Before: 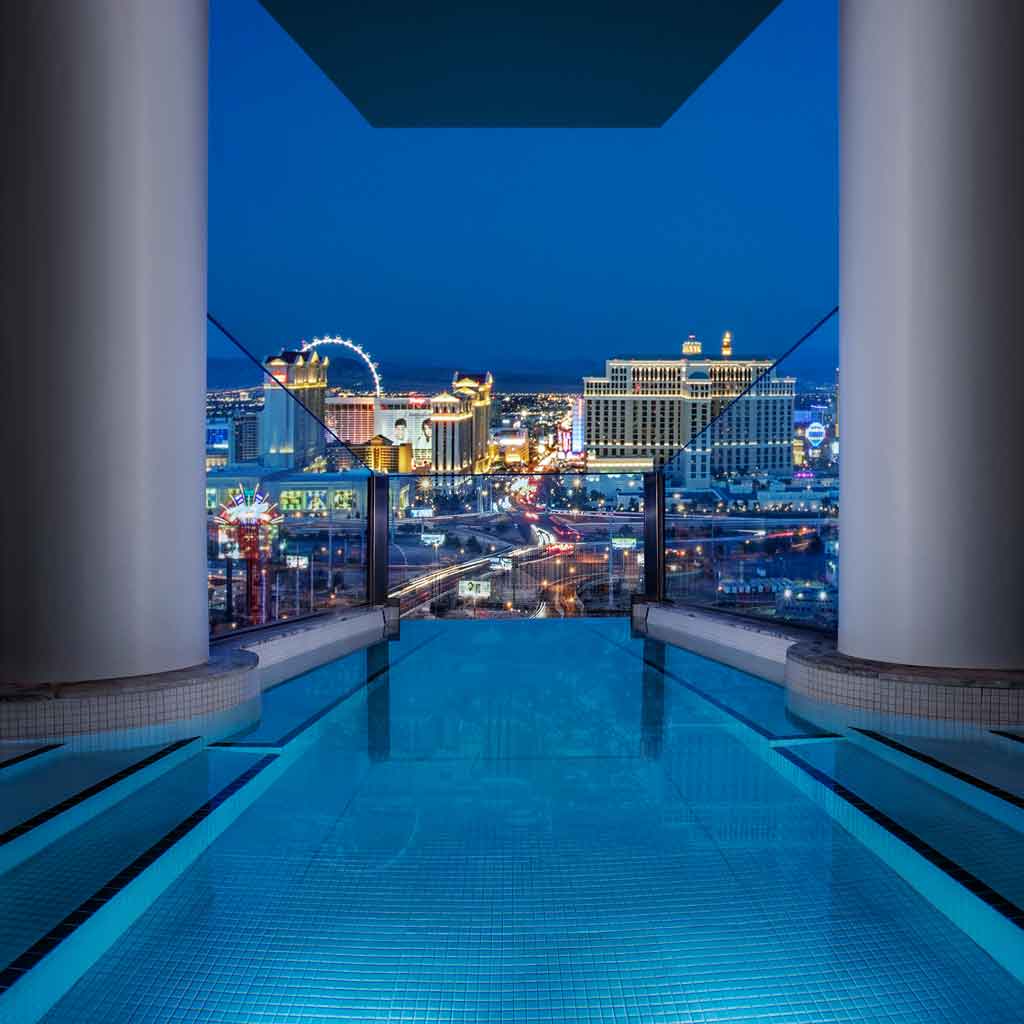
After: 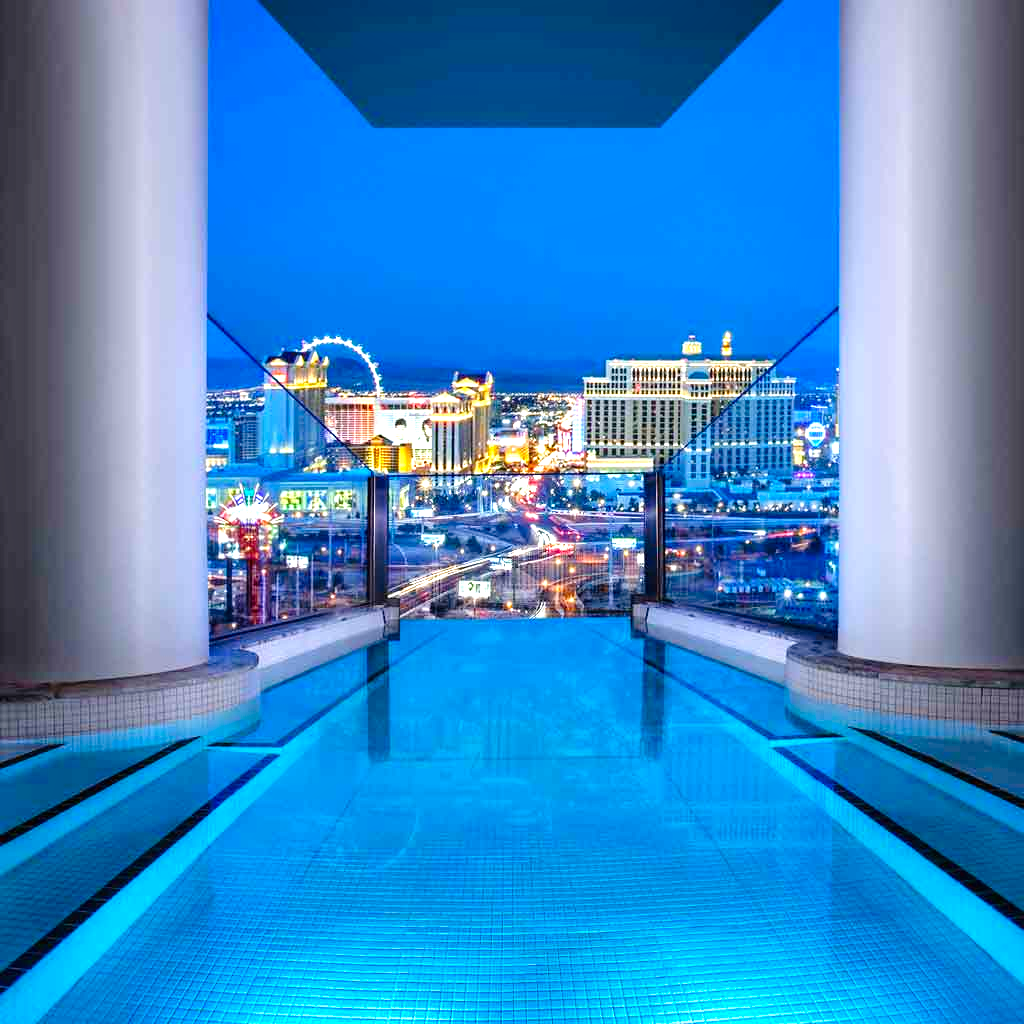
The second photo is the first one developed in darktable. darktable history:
exposure: black level correction 0, exposure 1.199 EV, compensate highlight preservation false
tone curve: curves: ch0 [(0, 0) (0.08, 0.056) (0.4, 0.4) (0.6, 0.612) (0.92, 0.924) (1, 1)], preserve colors none
shadows and highlights: soften with gaussian
color balance rgb: highlights gain › chroma 0.14%, highlights gain › hue 331.39°, perceptual saturation grading › global saturation 10.709%, perceptual brilliance grading › global brilliance 3.017%, perceptual brilliance grading › highlights -3.148%, perceptual brilliance grading › shadows 3.473%, global vibrance 20%
